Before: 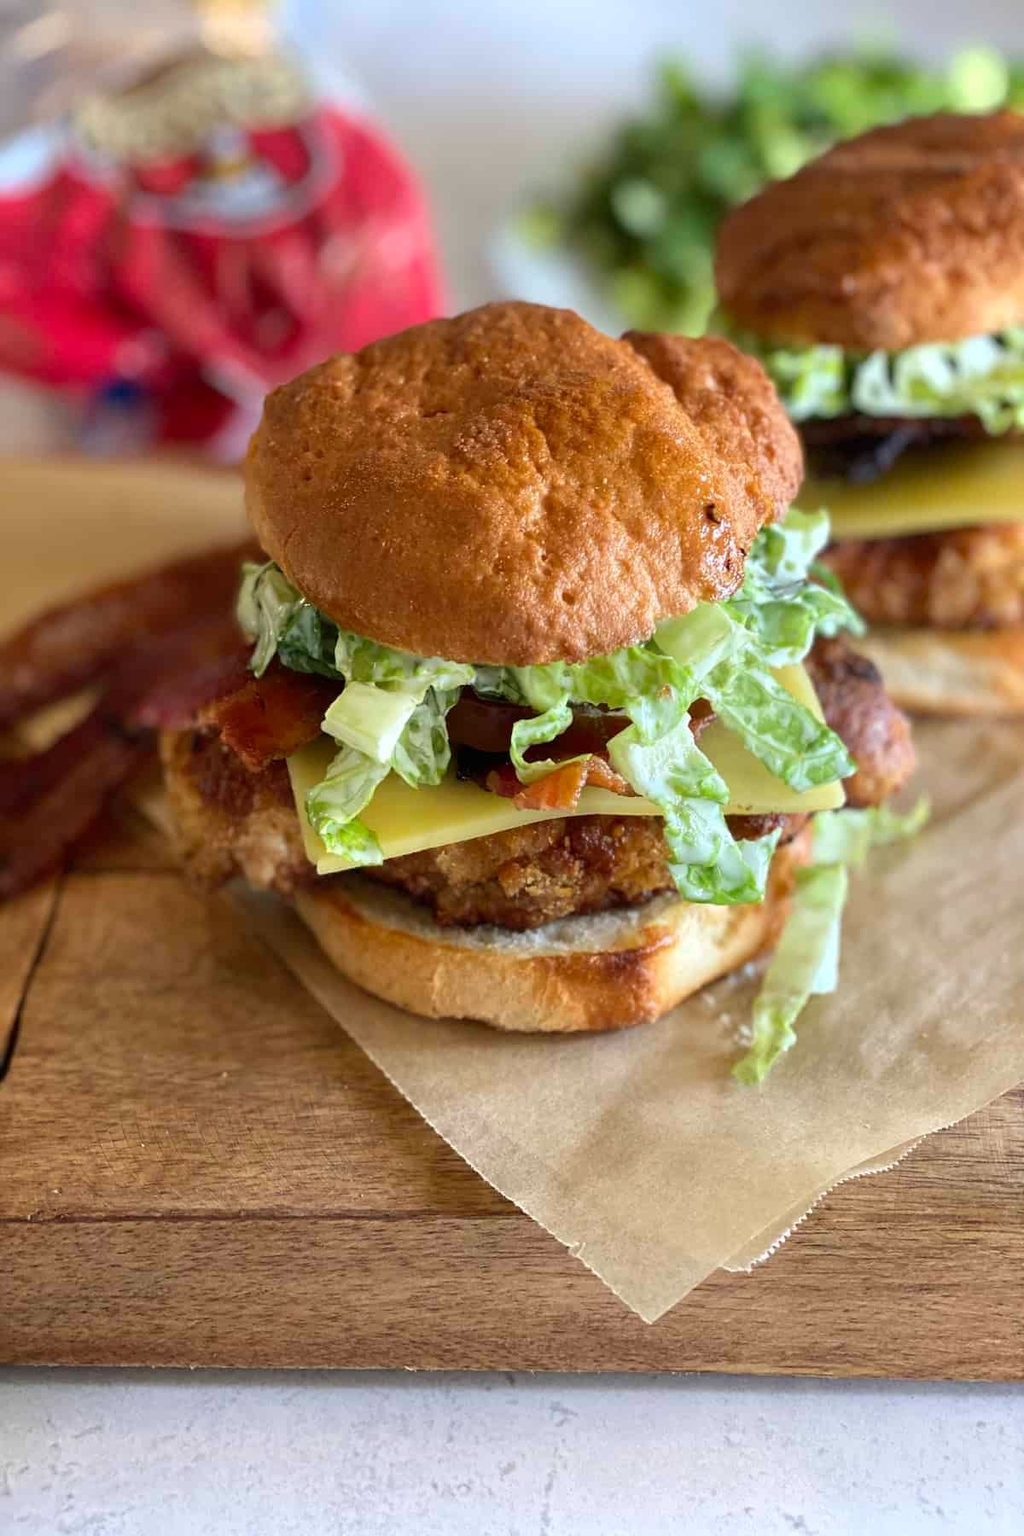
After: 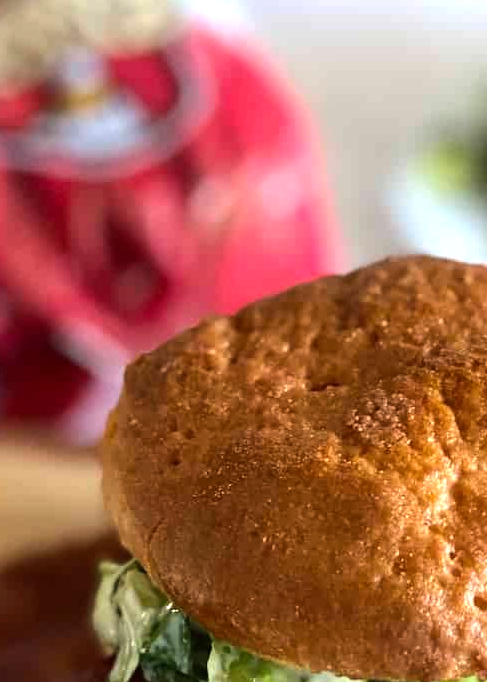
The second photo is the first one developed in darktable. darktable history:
tone equalizer: -8 EV -0.75 EV, -7 EV -0.7 EV, -6 EV -0.6 EV, -5 EV -0.4 EV, -3 EV 0.4 EV, -2 EV 0.6 EV, -1 EV 0.7 EV, +0 EV 0.75 EV, edges refinement/feathering 500, mask exposure compensation -1.57 EV, preserve details no
crop: left 15.452%, top 5.459%, right 43.956%, bottom 56.62%
